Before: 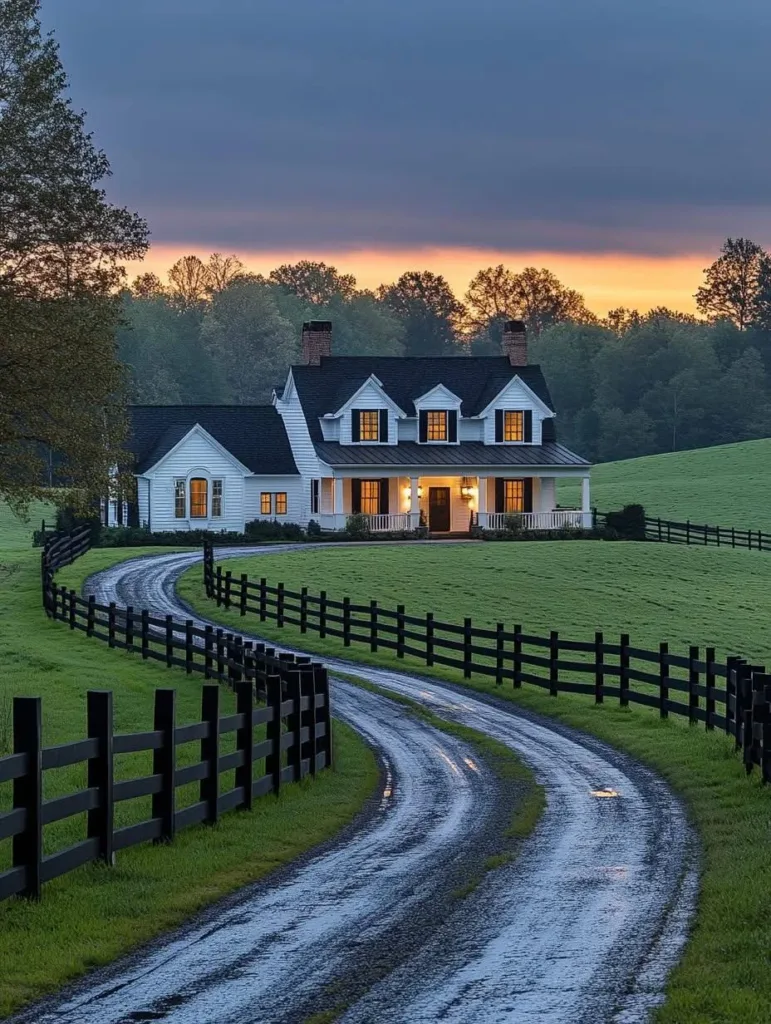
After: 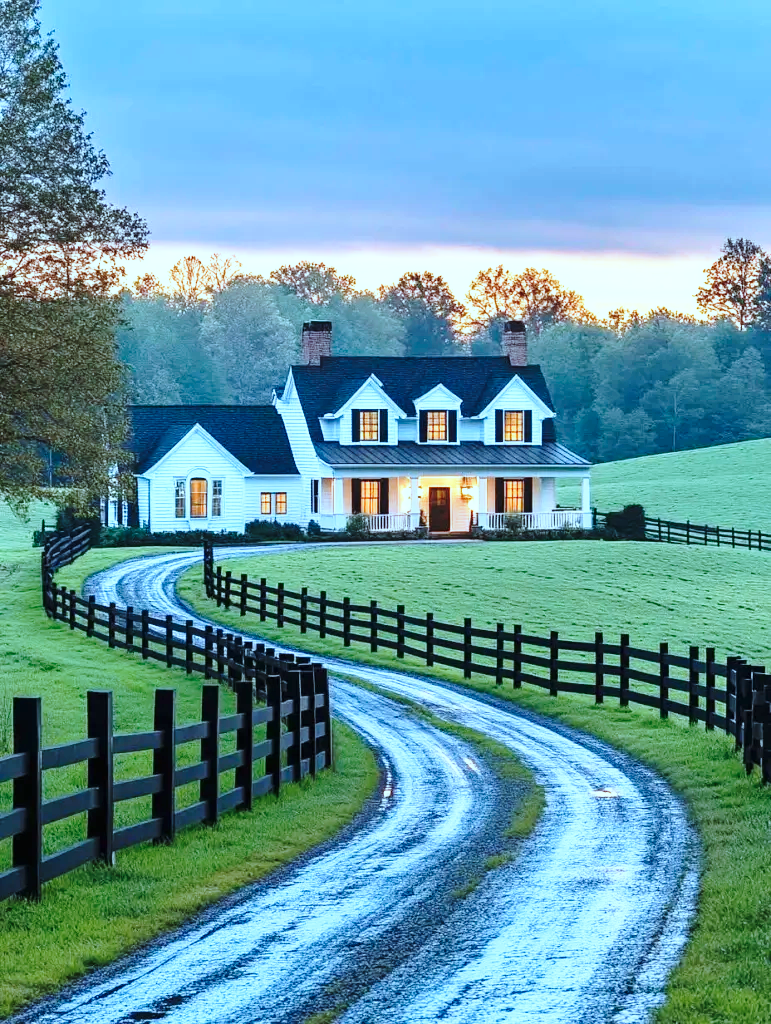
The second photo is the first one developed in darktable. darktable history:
base curve: curves: ch0 [(0, 0) (0.028, 0.03) (0.121, 0.232) (0.46, 0.748) (0.859, 0.968) (1, 1)], preserve colors none
color correction: highlights a* -10.7, highlights b* -19.35
exposure: black level correction 0, exposure 0.893 EV, compensate highlight preservation false
